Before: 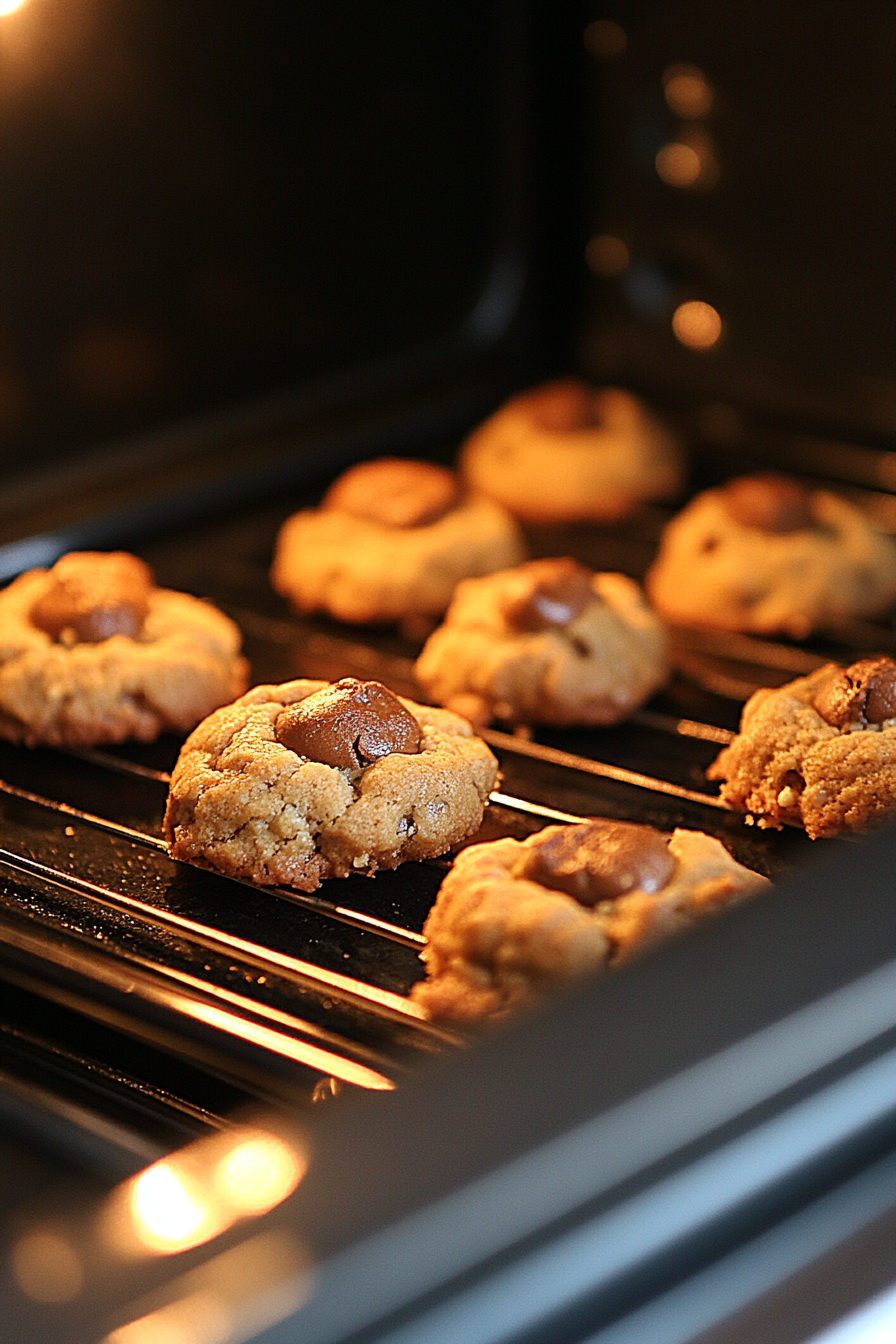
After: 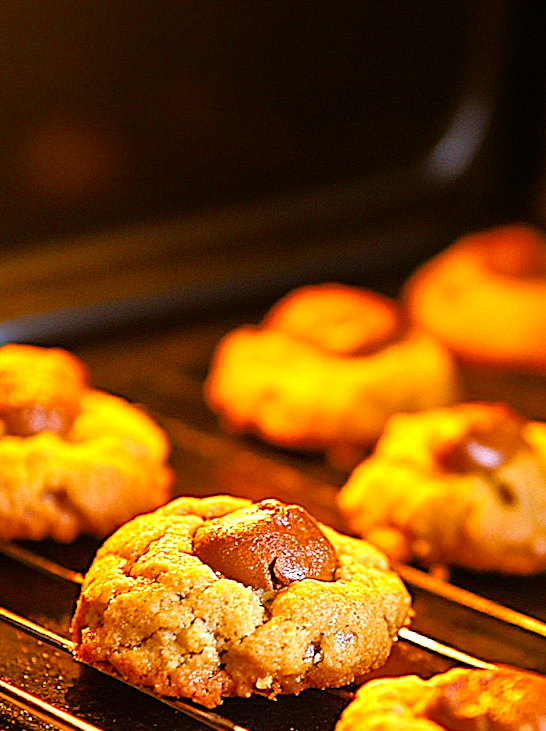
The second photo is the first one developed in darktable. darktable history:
tone equalizer: -7 EV 0.156 EV, -6 EV 0.578 EV, -5 EV 1.11 EV, -4 EV 1.32 EV, -3 EV 1.13 EV, -2 EV 0.6 EV, -1 EV 0.159 EV
color balance rgb: power › chroma 1.565%, power › hue 27.55°, highlights gain › chroma 0.252%, highlights gain › hue 331.41°, linear chroma grading › global chroma 33.296%, perceptual saturation grading › global saturation 25.61%, perceptual saturation grading › highlights -28.885%, perceptual saturation grading › shadows 33.091%
exposure: exposure 0.665 EV, compensate highlight preservation false
crop and rotate: angle -6.19°, left 2.196%, top 6.729%, right 27.316%, bottom 30.388%
